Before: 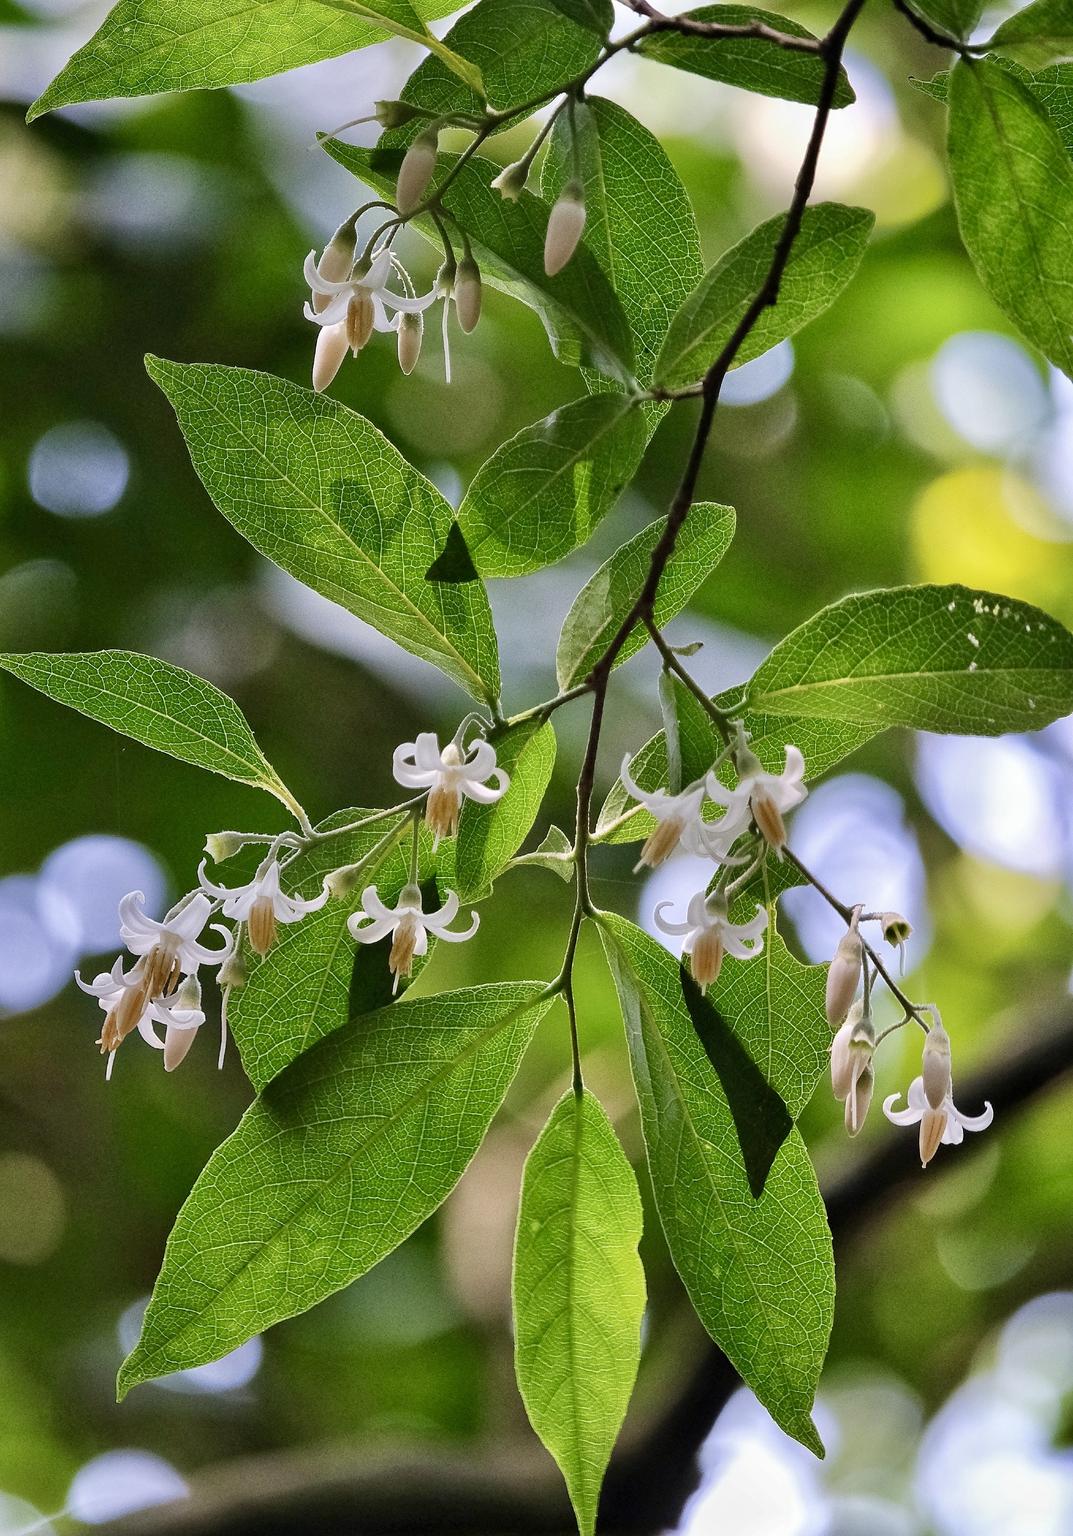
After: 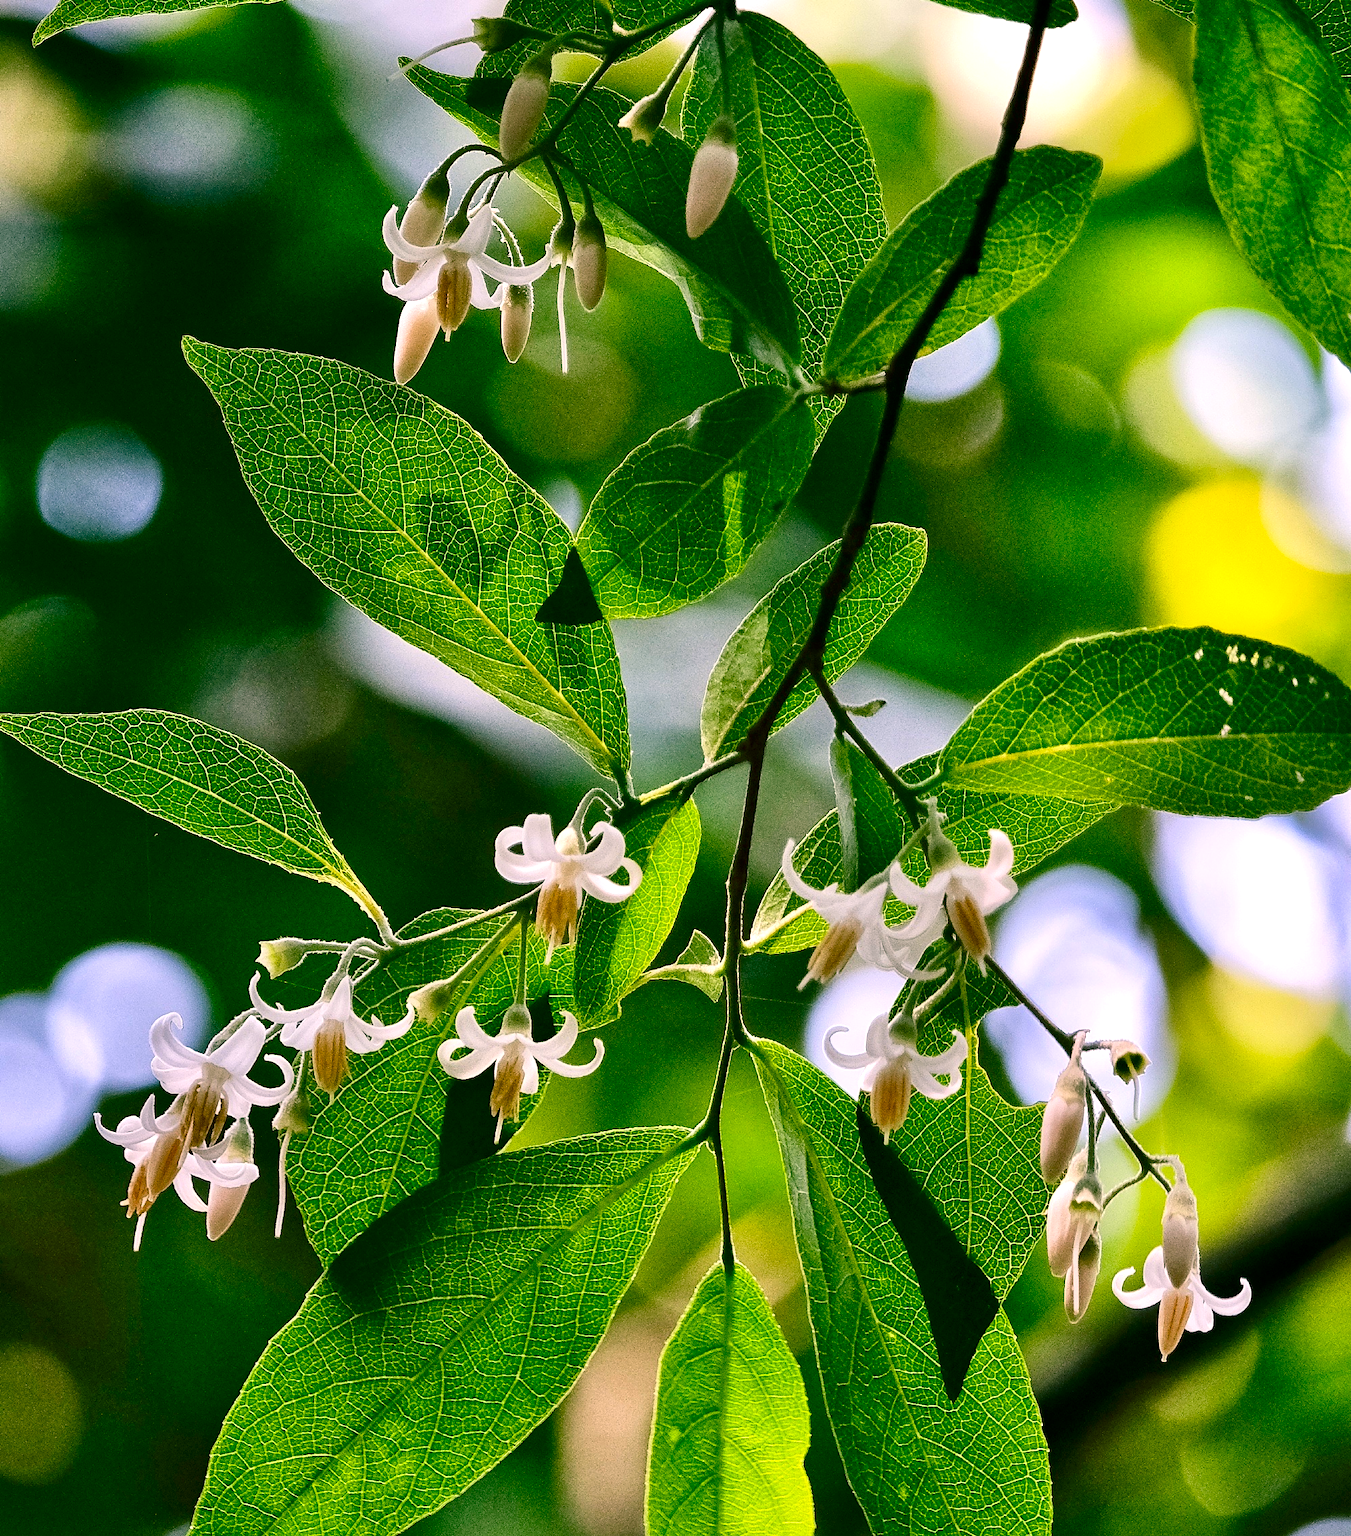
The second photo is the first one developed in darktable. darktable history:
crop and rotate: top 5.666%, bottom 14.933%
color balance rgb: shadows lift › chroma 11.609%, shadows lift › hue 134.41°, highlights gain › chroma 2.007%, highlights gain › hue 44.83°, perceptual saturation grading › global saturation 9.699%, perceptual brilliance grading › global brilliance 10.266%, global vibrance -24.783%
contrast brightness saturation: contrast 0.189, brightness -0.111, saturation 0.208
